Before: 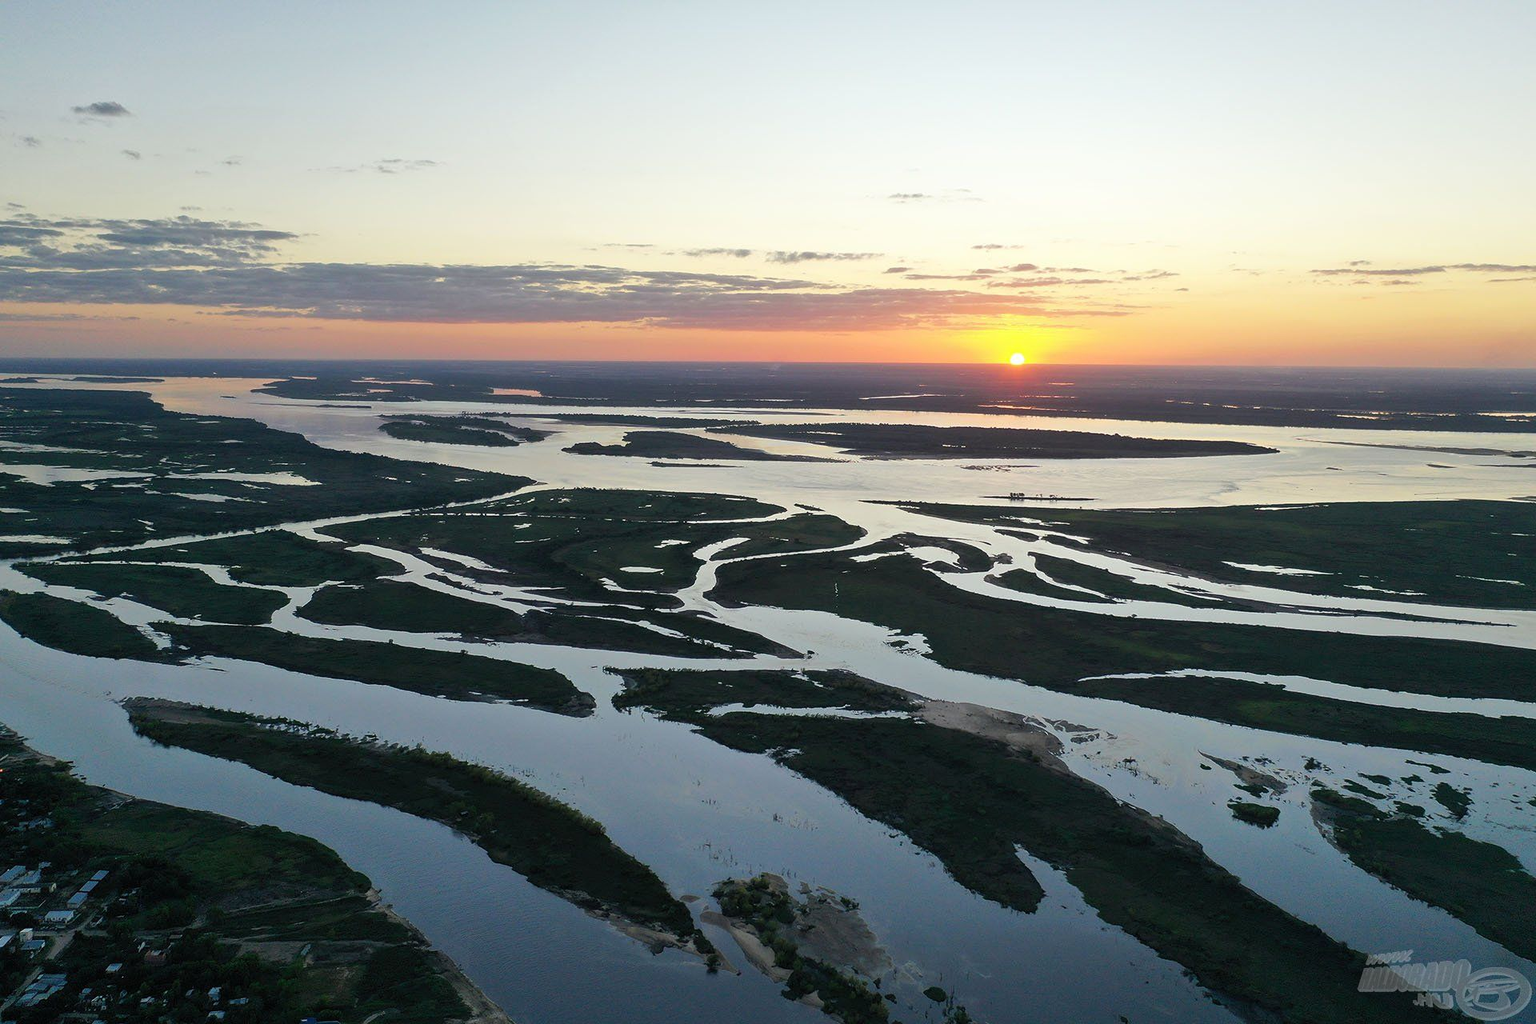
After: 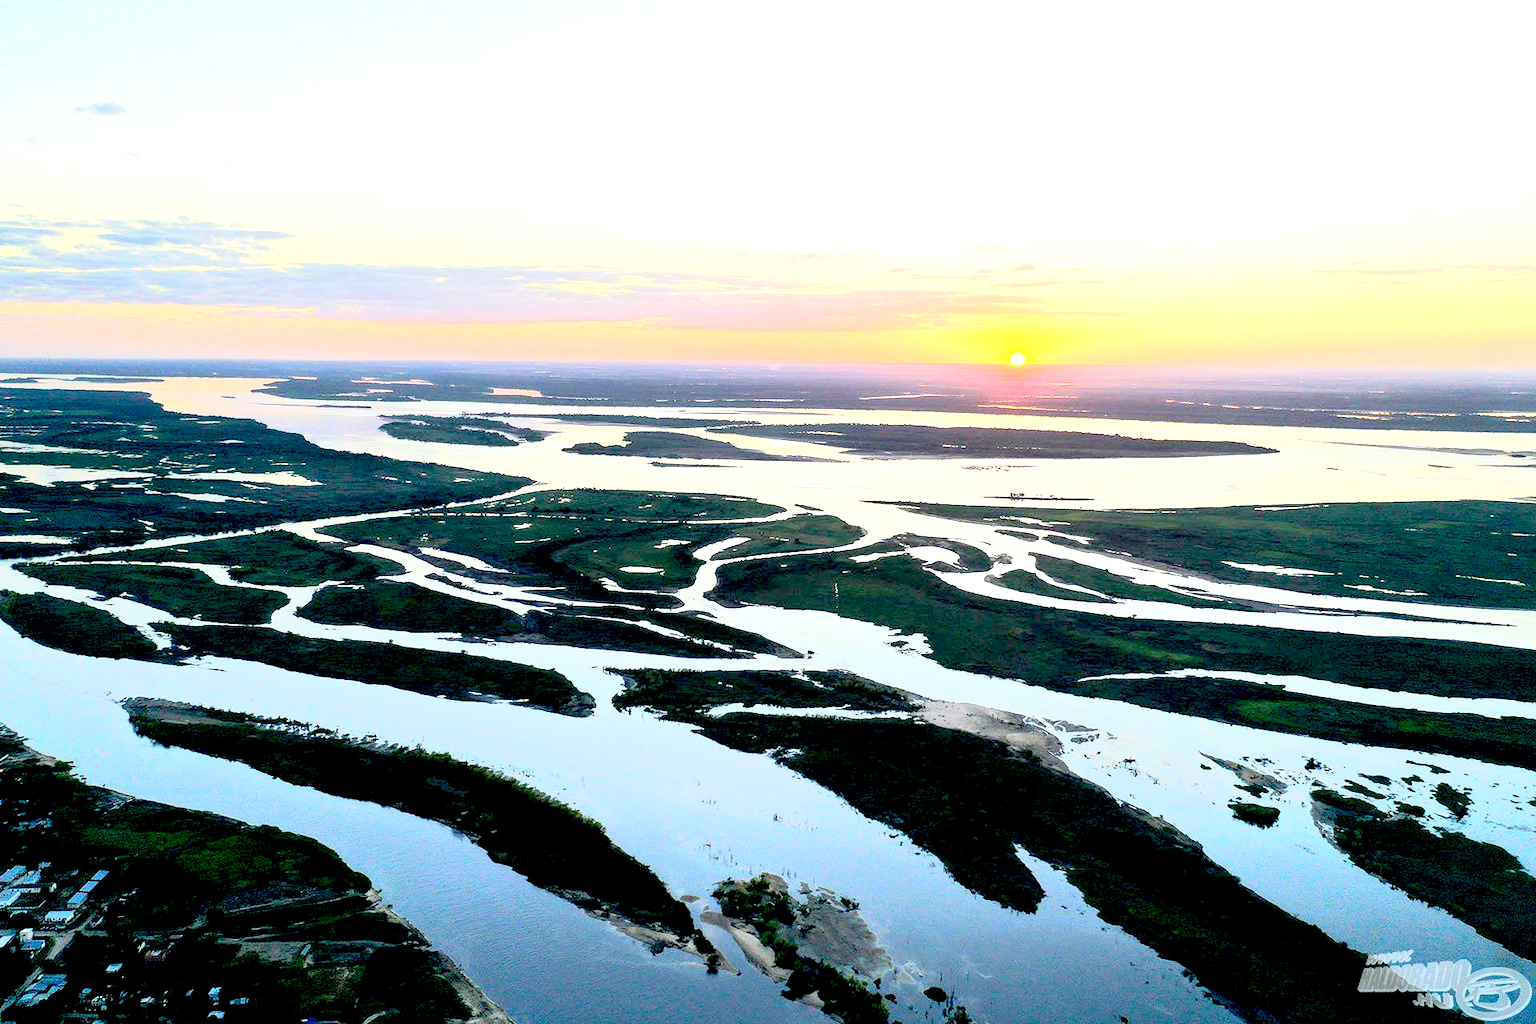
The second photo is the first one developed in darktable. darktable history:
exposure: black level correction 0.015, exposure 1.773 EV, compensate highlight preservation false
base curve: curves: ch0 [(0, 0) (0.088, 0.125) (0.176, 0.251) (0.354, 0.501) (0.613, 0.749) (1, 0.877)]
